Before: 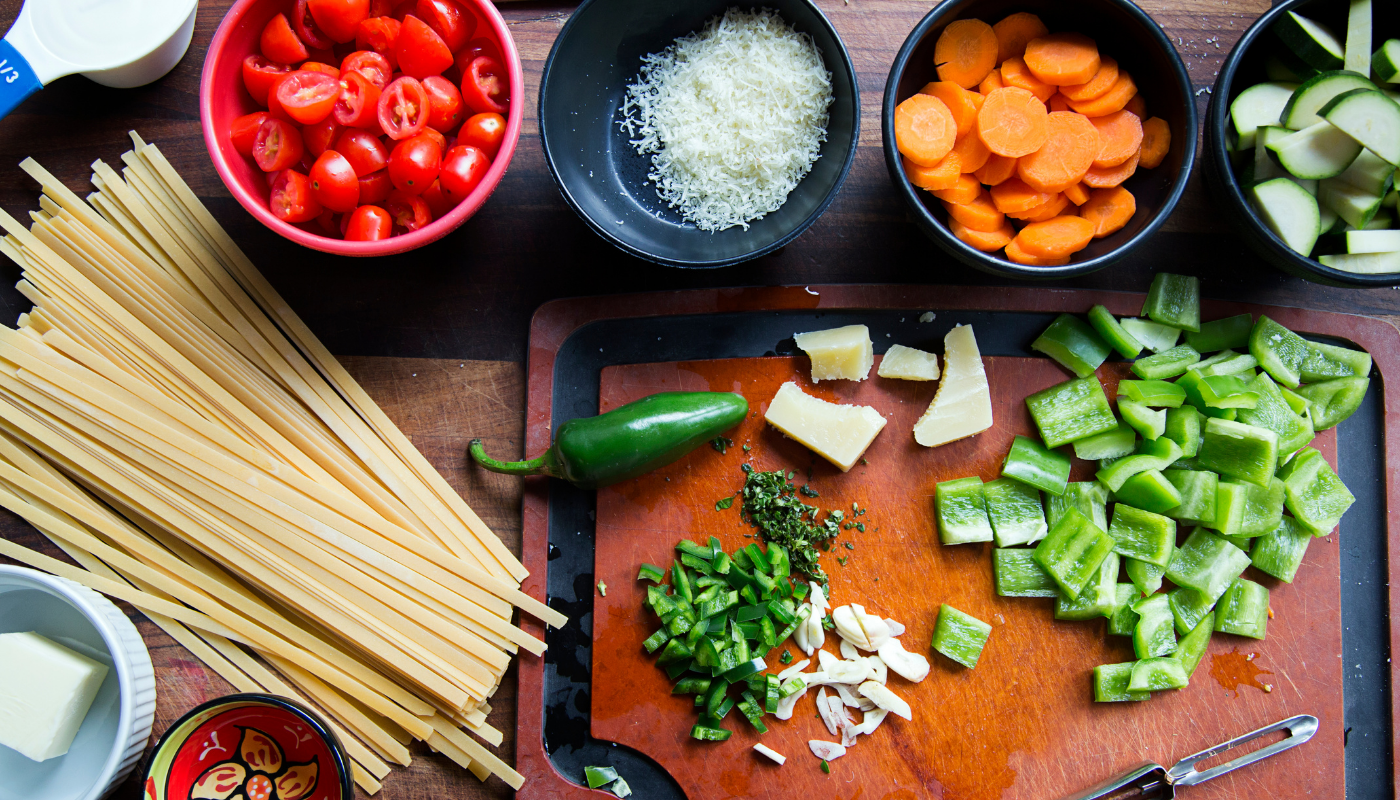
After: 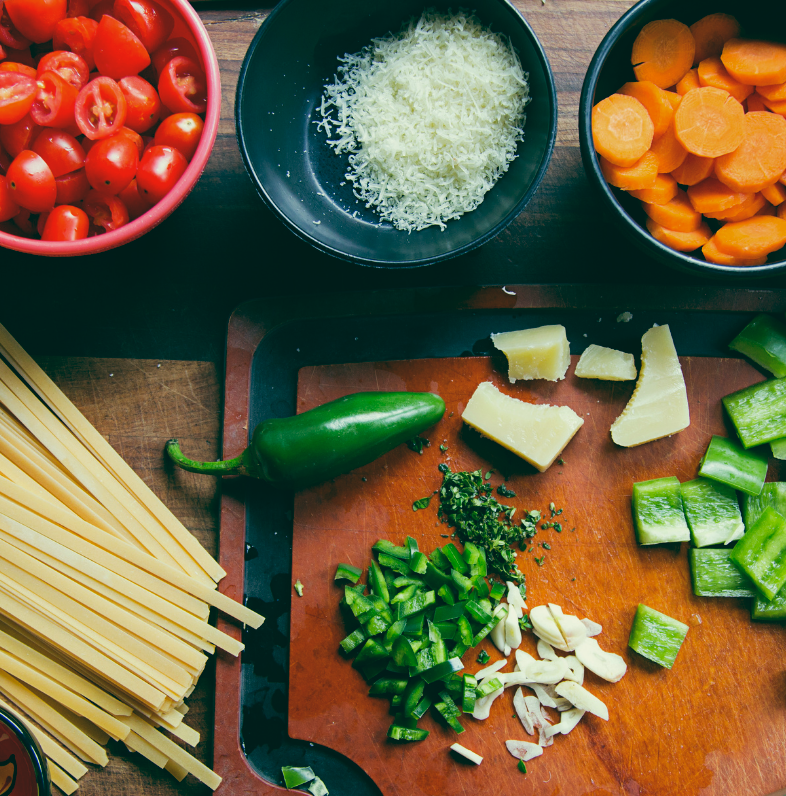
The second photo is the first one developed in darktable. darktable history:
color balance: lift [1.005, 0.99, 1.007, 1.01], gamma [1, 1.034, 1.032, 0.966], gain [0.873, 1.055, 1.067, 0.933]
crop: left 21.674%, right 22.086%
